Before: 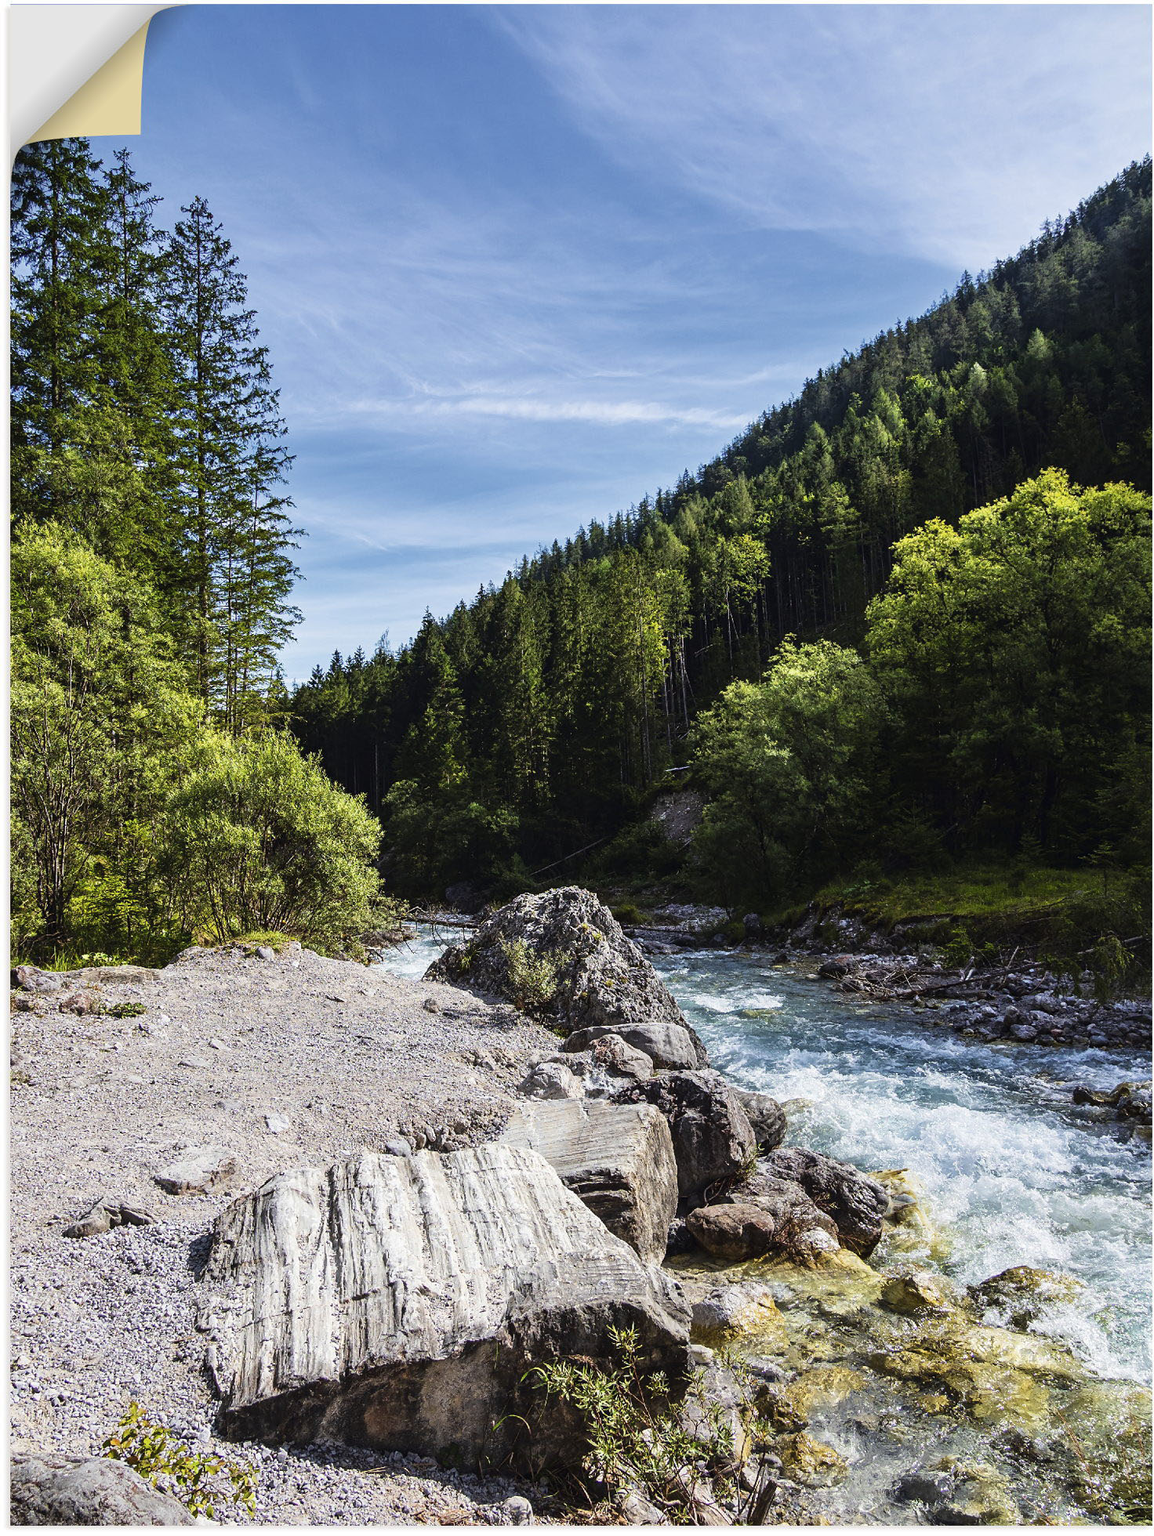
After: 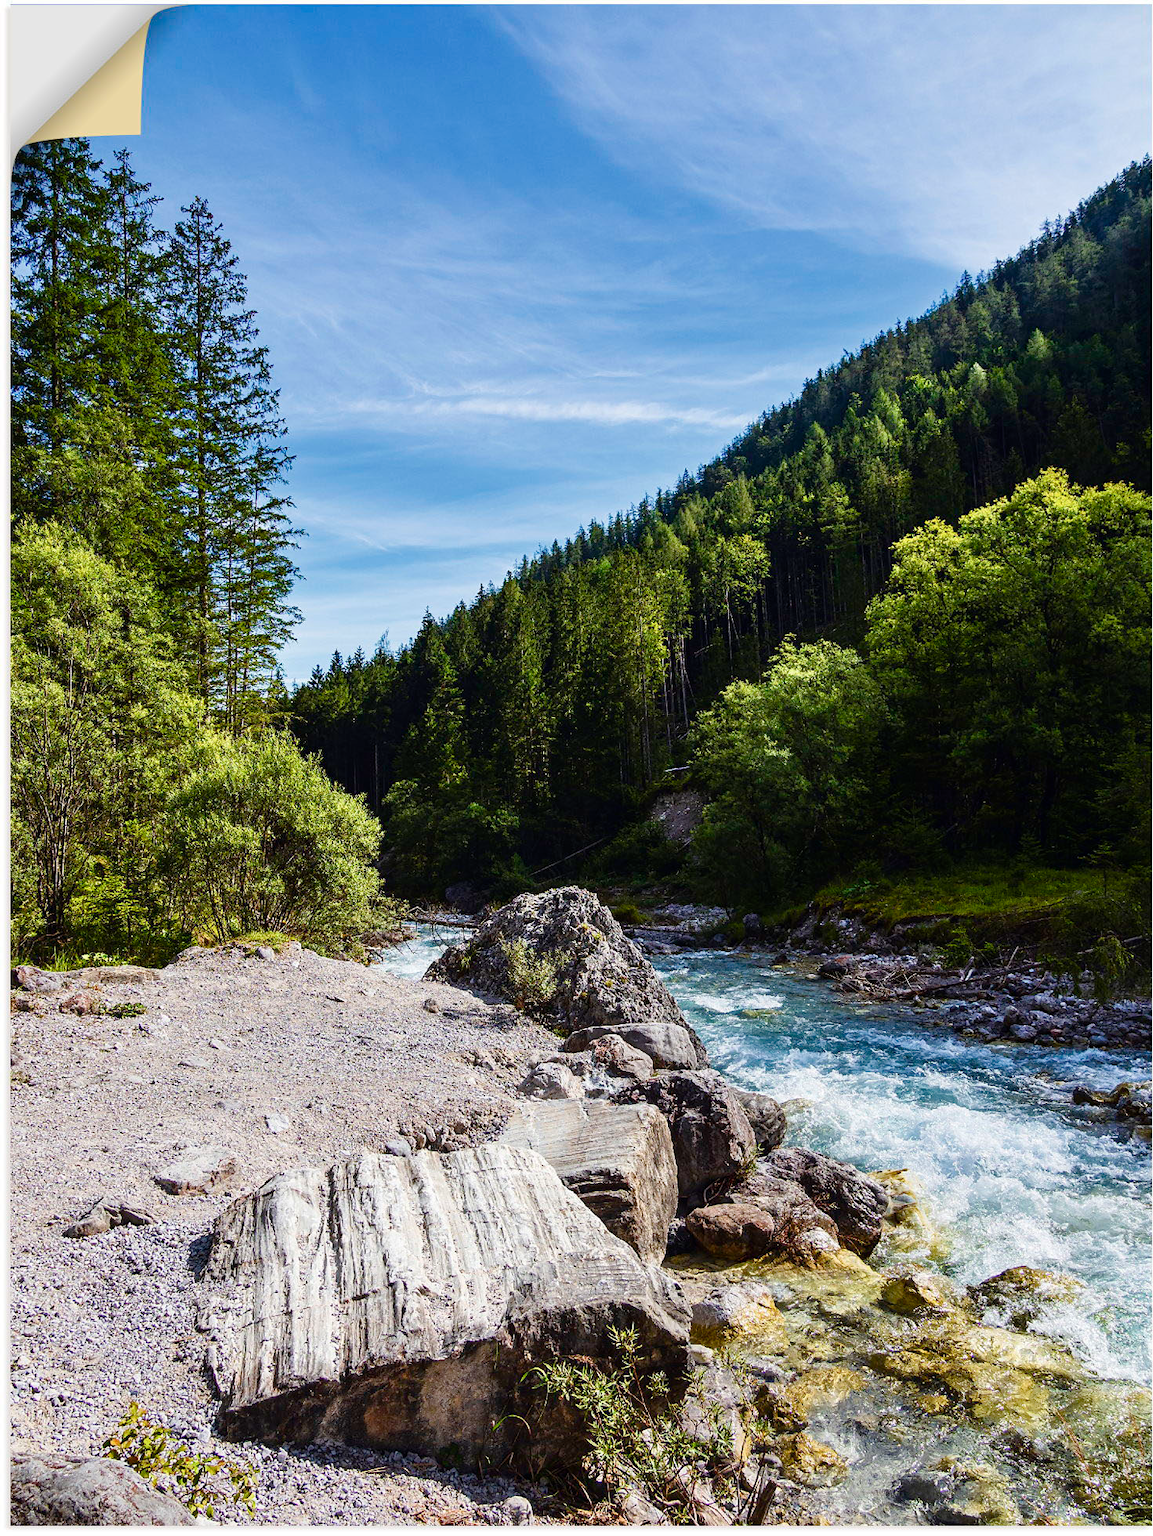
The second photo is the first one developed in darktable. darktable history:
color balance rgb: linear chroma grading › global chroma 15.314%, perceptual saturation grading › global saturation 0.19%, perceptual saturation grading › highlights -24.874%, perceptual saturation grading › shadows 29.574%, global vibrance 20%
